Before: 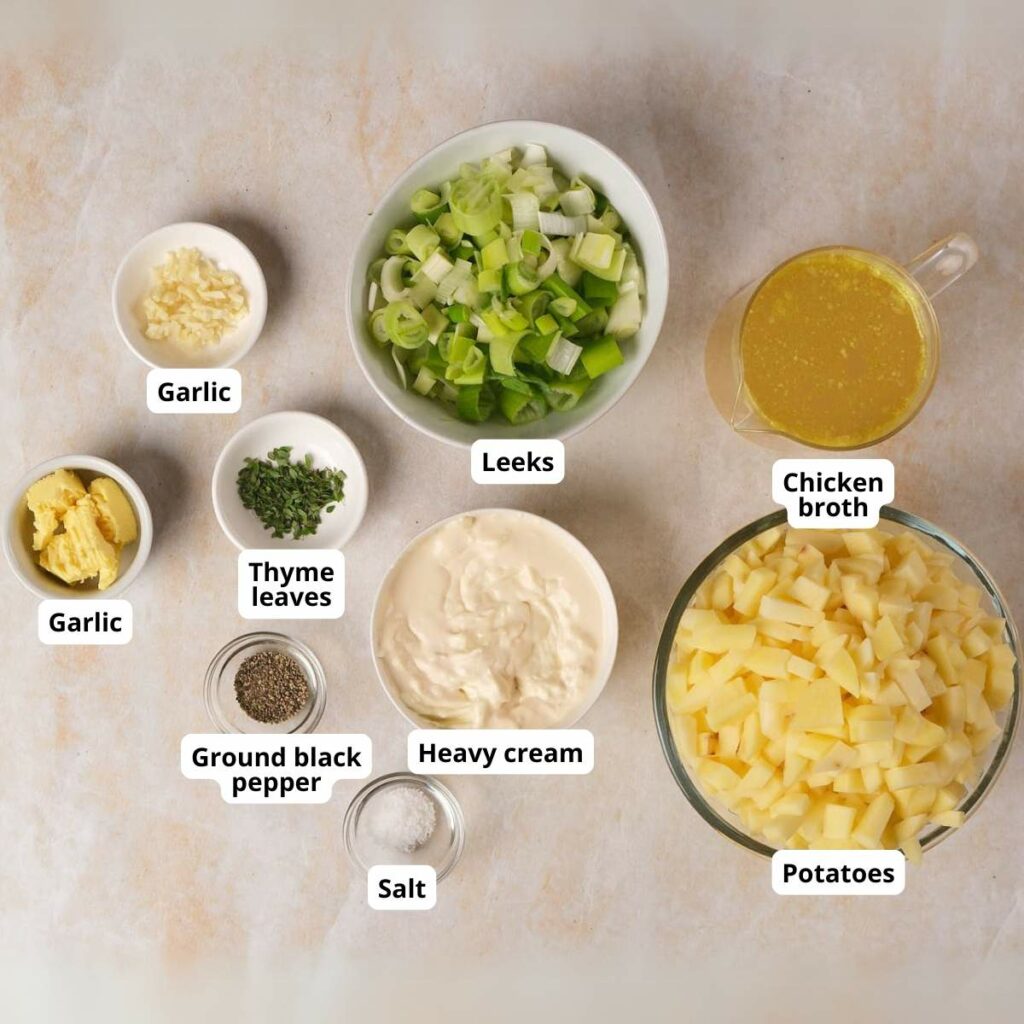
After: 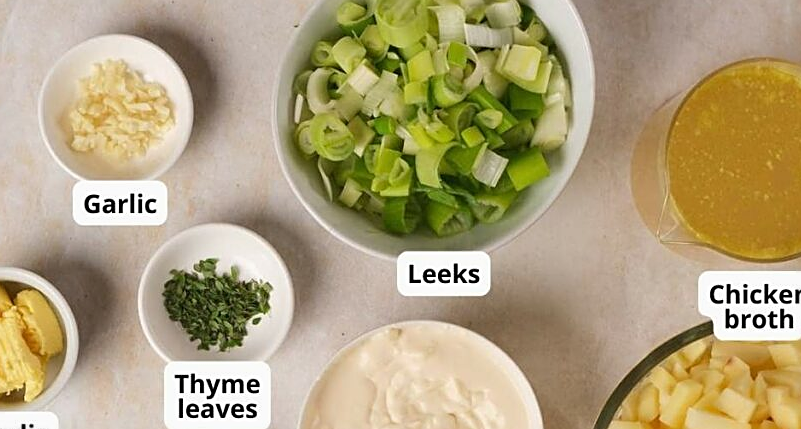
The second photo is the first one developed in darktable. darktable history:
crop: left 7.317%, top 18.408%, right 14.412%, bottom 39.625%
sharpen: on, module defaults
exposure: exposure -0.058 EV, compensate highlight preservation false
